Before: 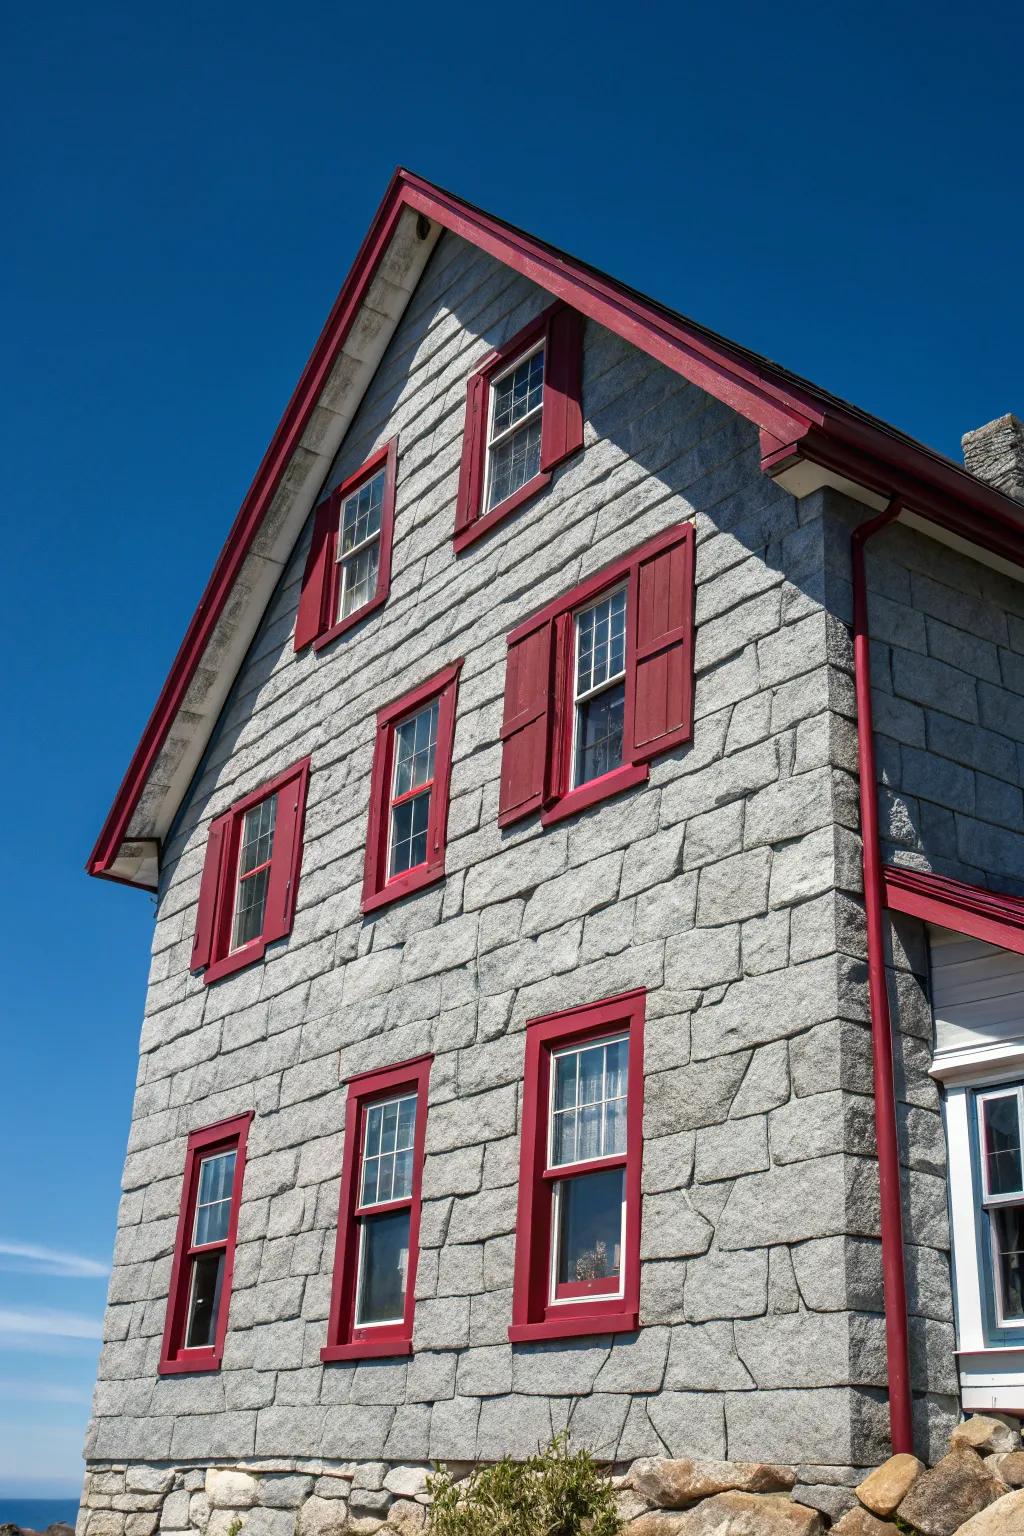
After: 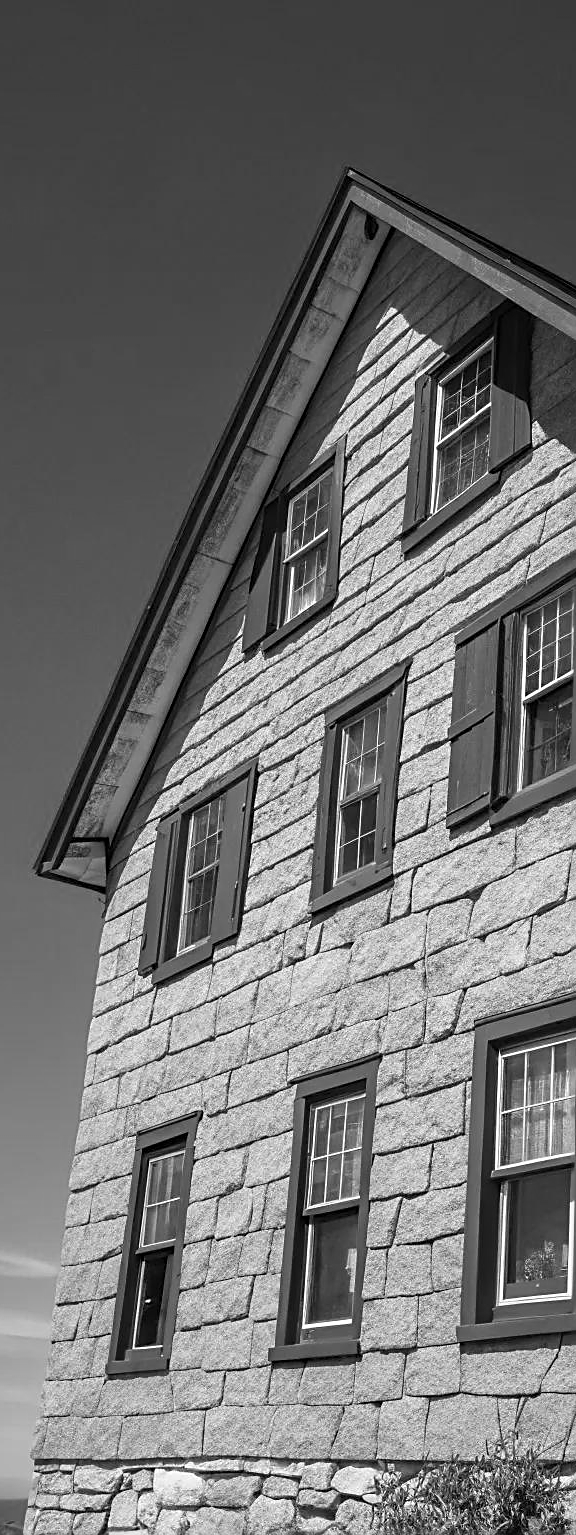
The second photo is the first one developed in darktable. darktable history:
crop: left 5.114%, right 38.589%
sharpen: amount 0.55
monochrome: a 32, b 64, size 2.3
